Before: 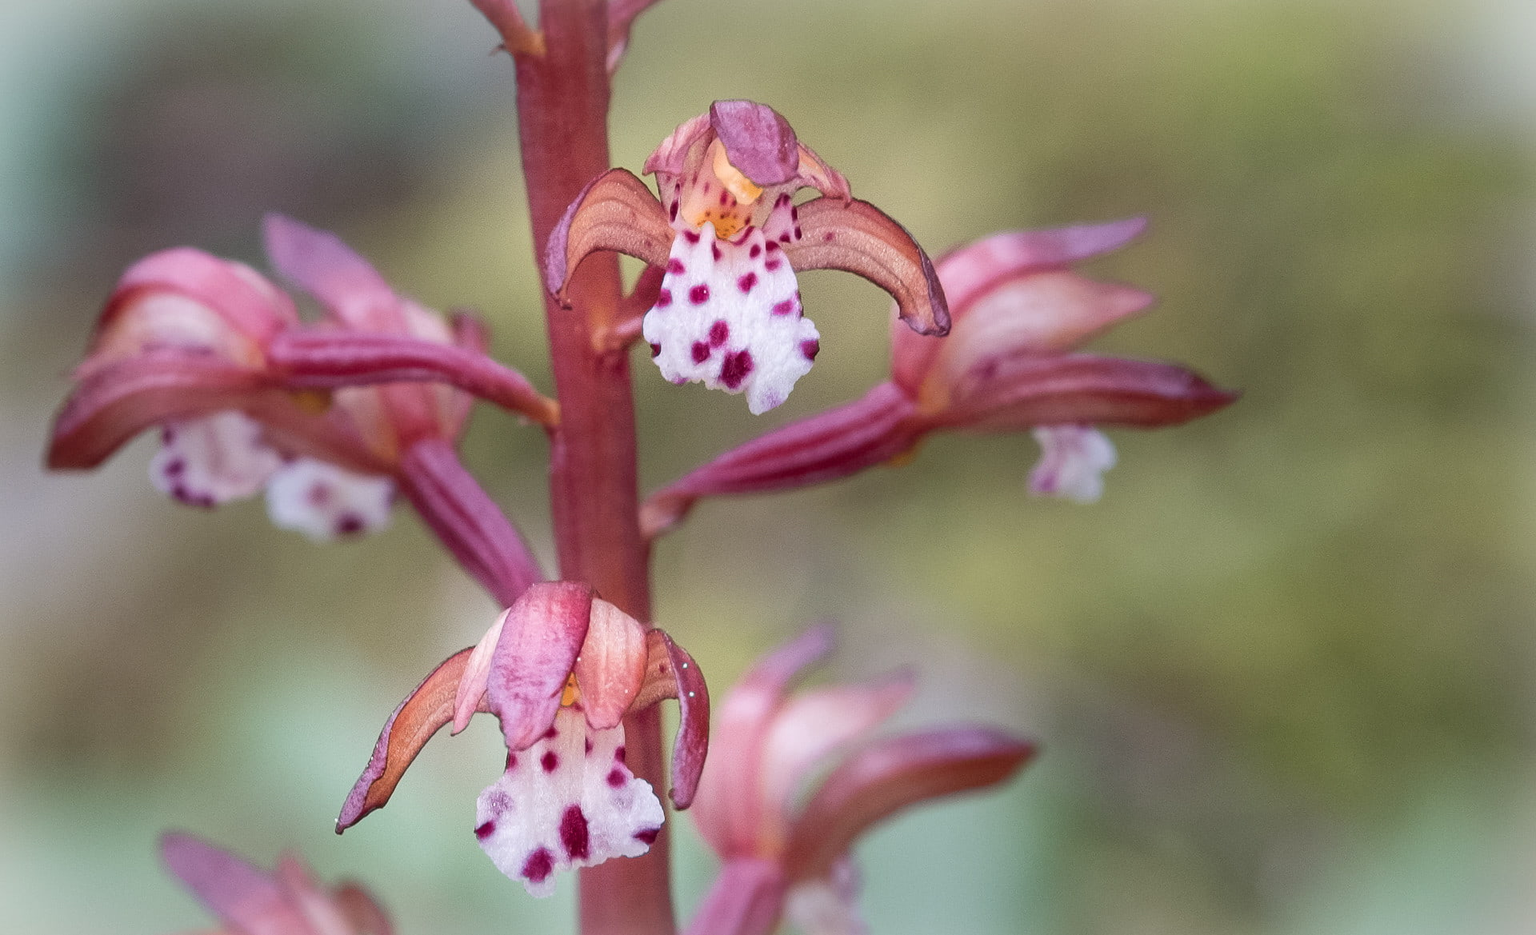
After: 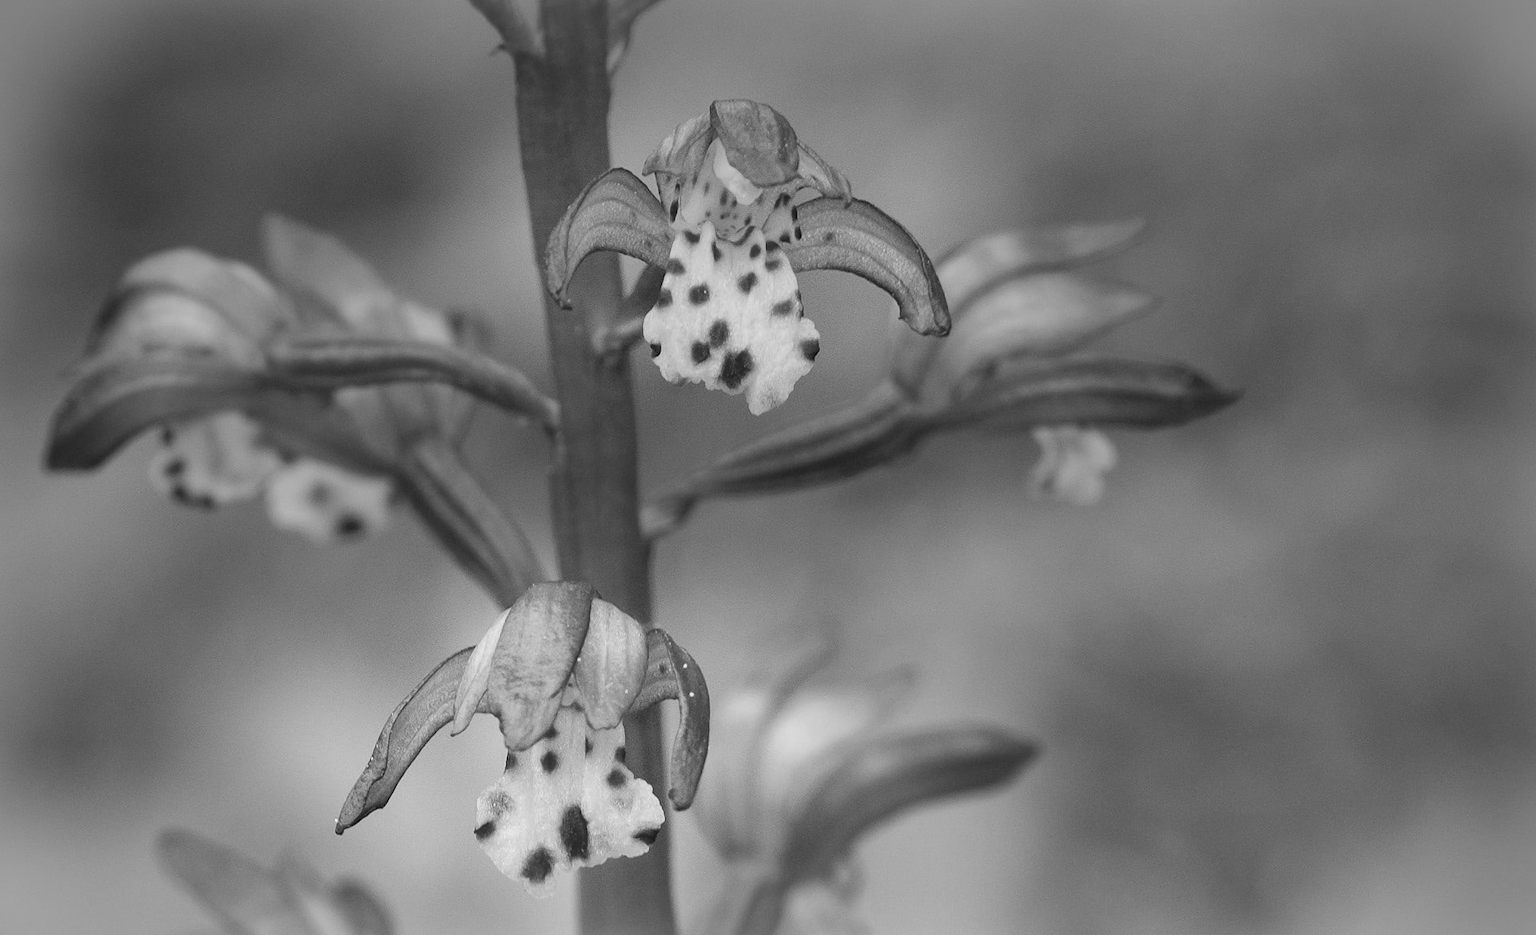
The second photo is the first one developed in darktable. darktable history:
vignetting: unbound false
graduated density: on, module defaults
monochrome: on, module defaults
